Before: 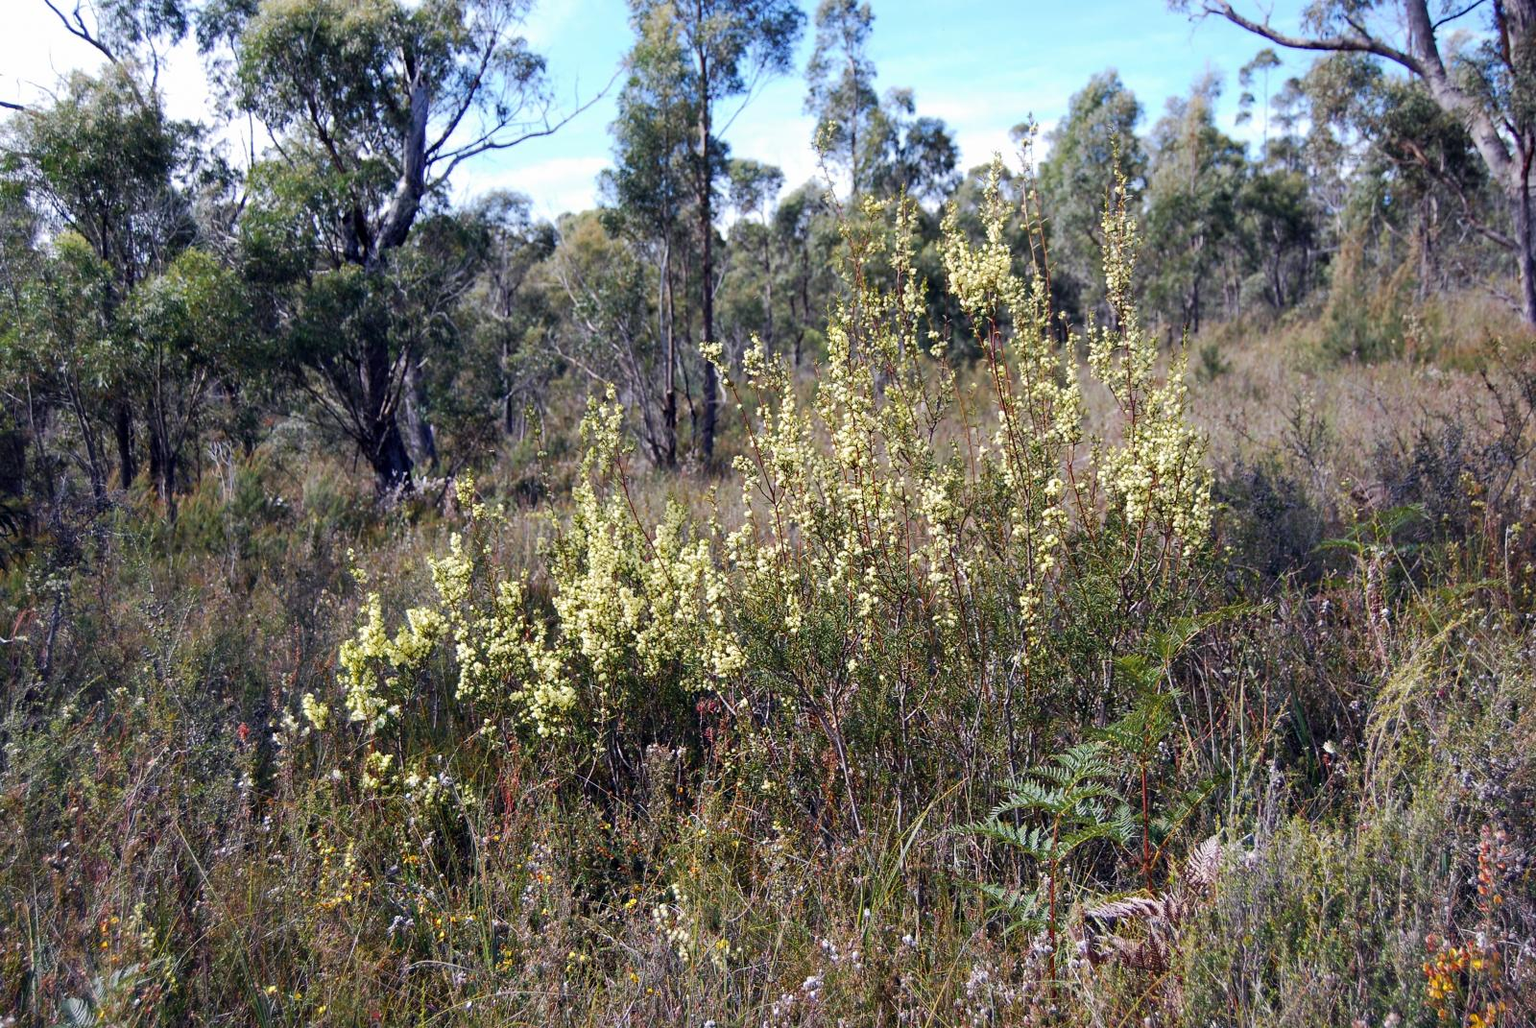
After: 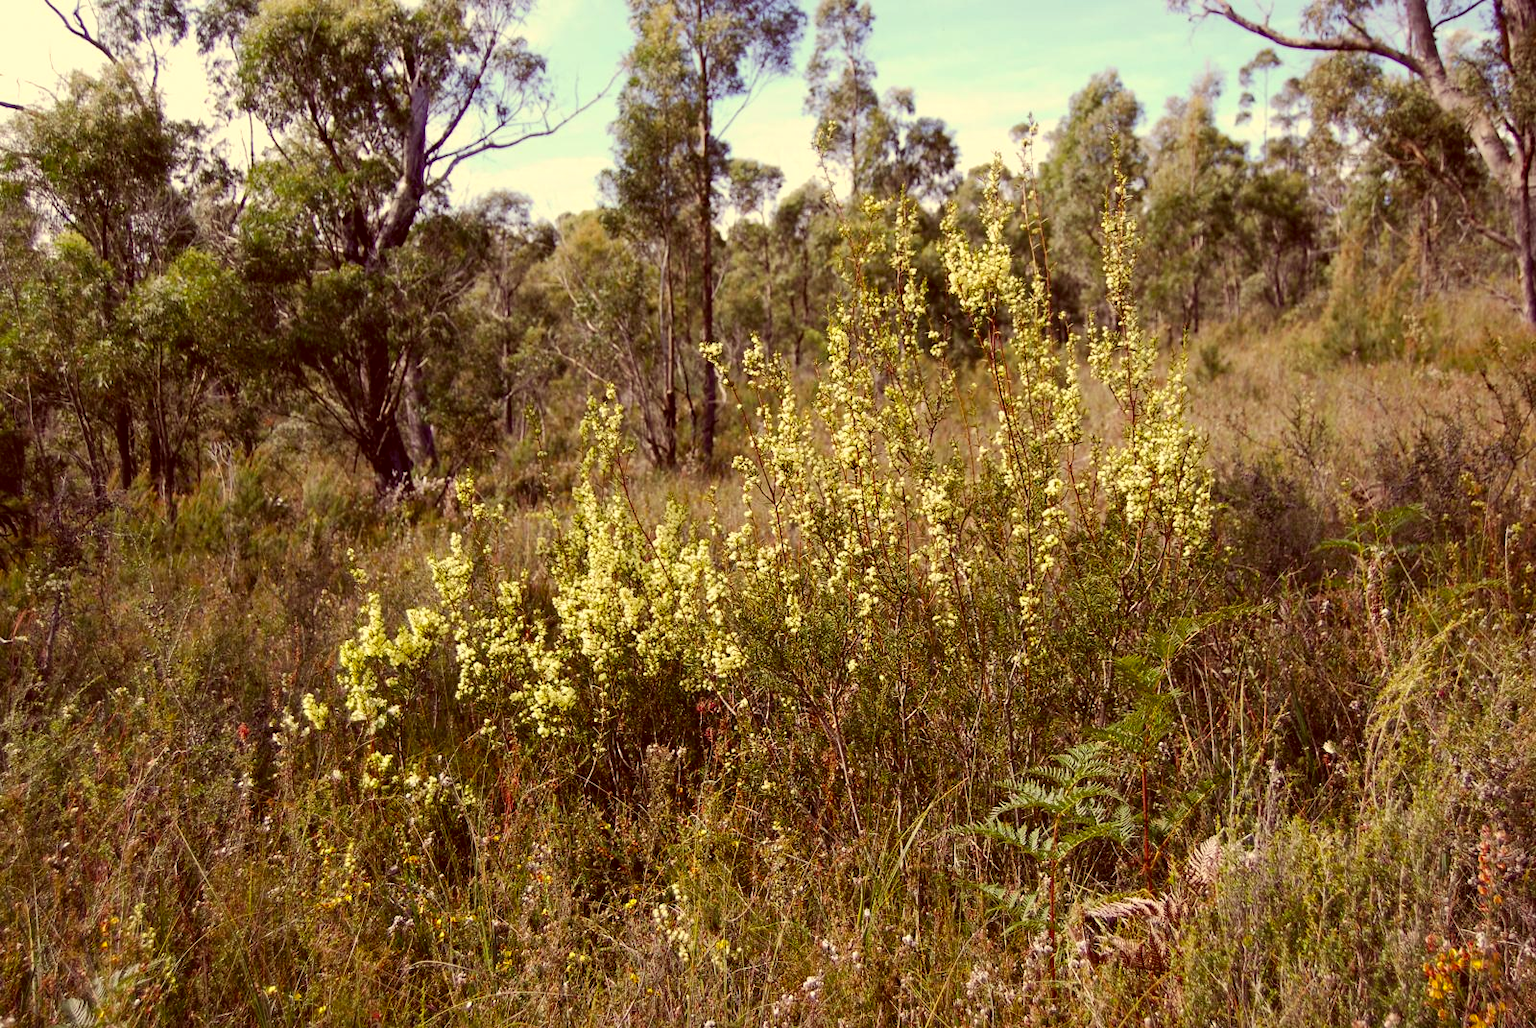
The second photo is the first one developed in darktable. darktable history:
color correction: highlights a* 1.11, highlights b* 24.76, shadows a* 15.91, shadows b* 24.74
